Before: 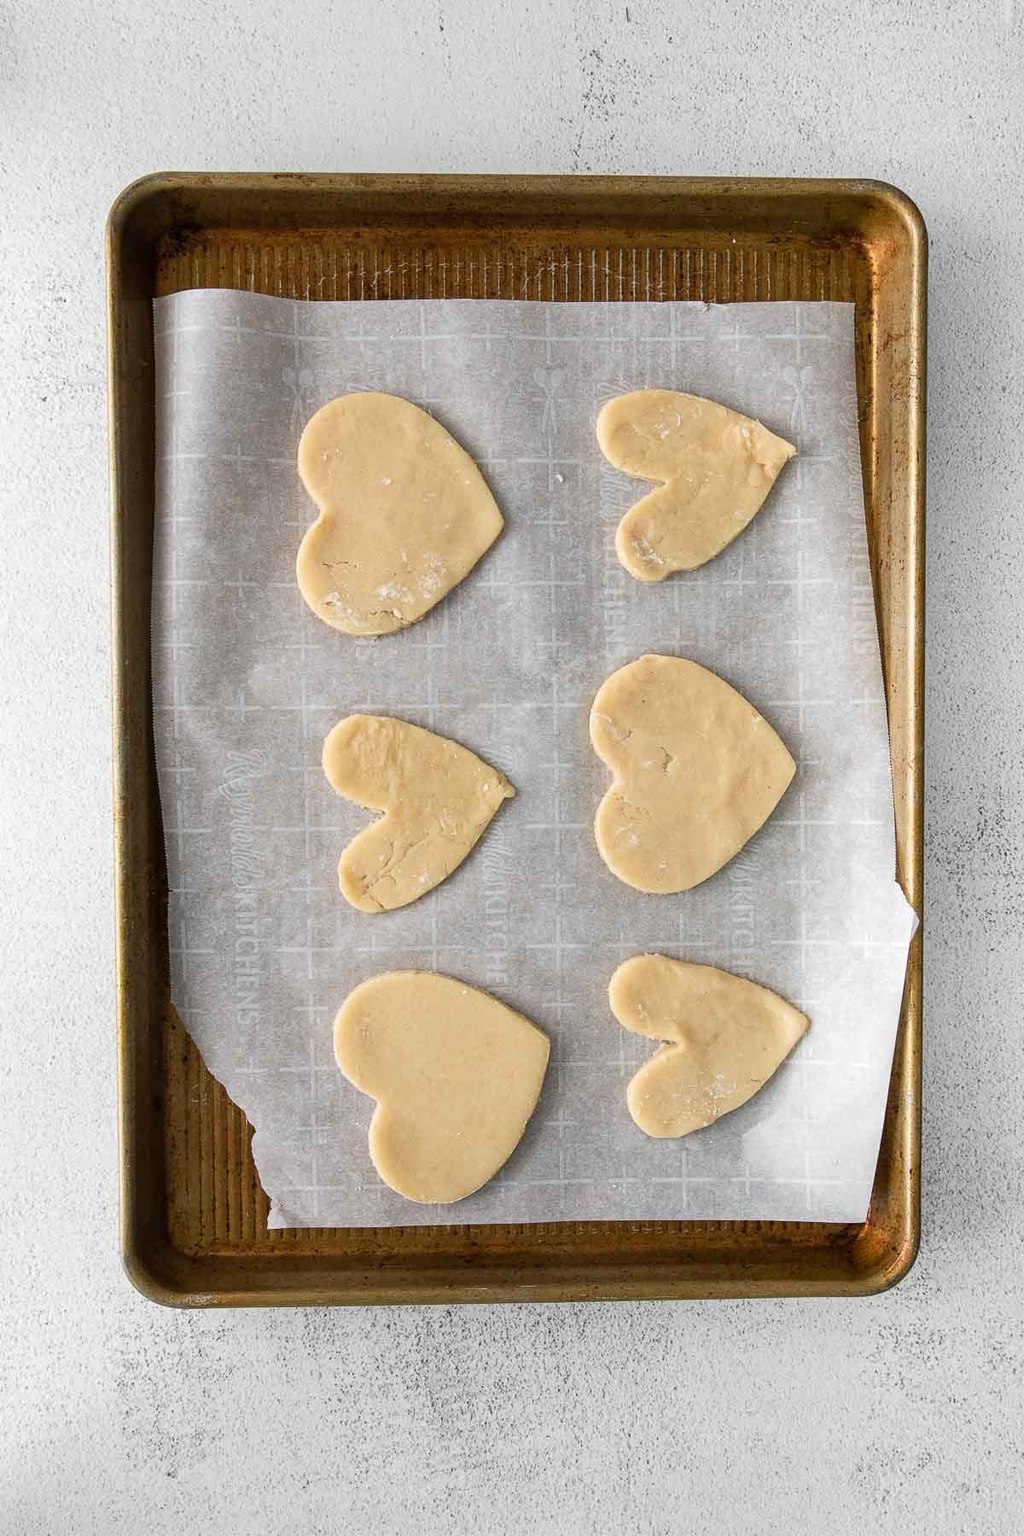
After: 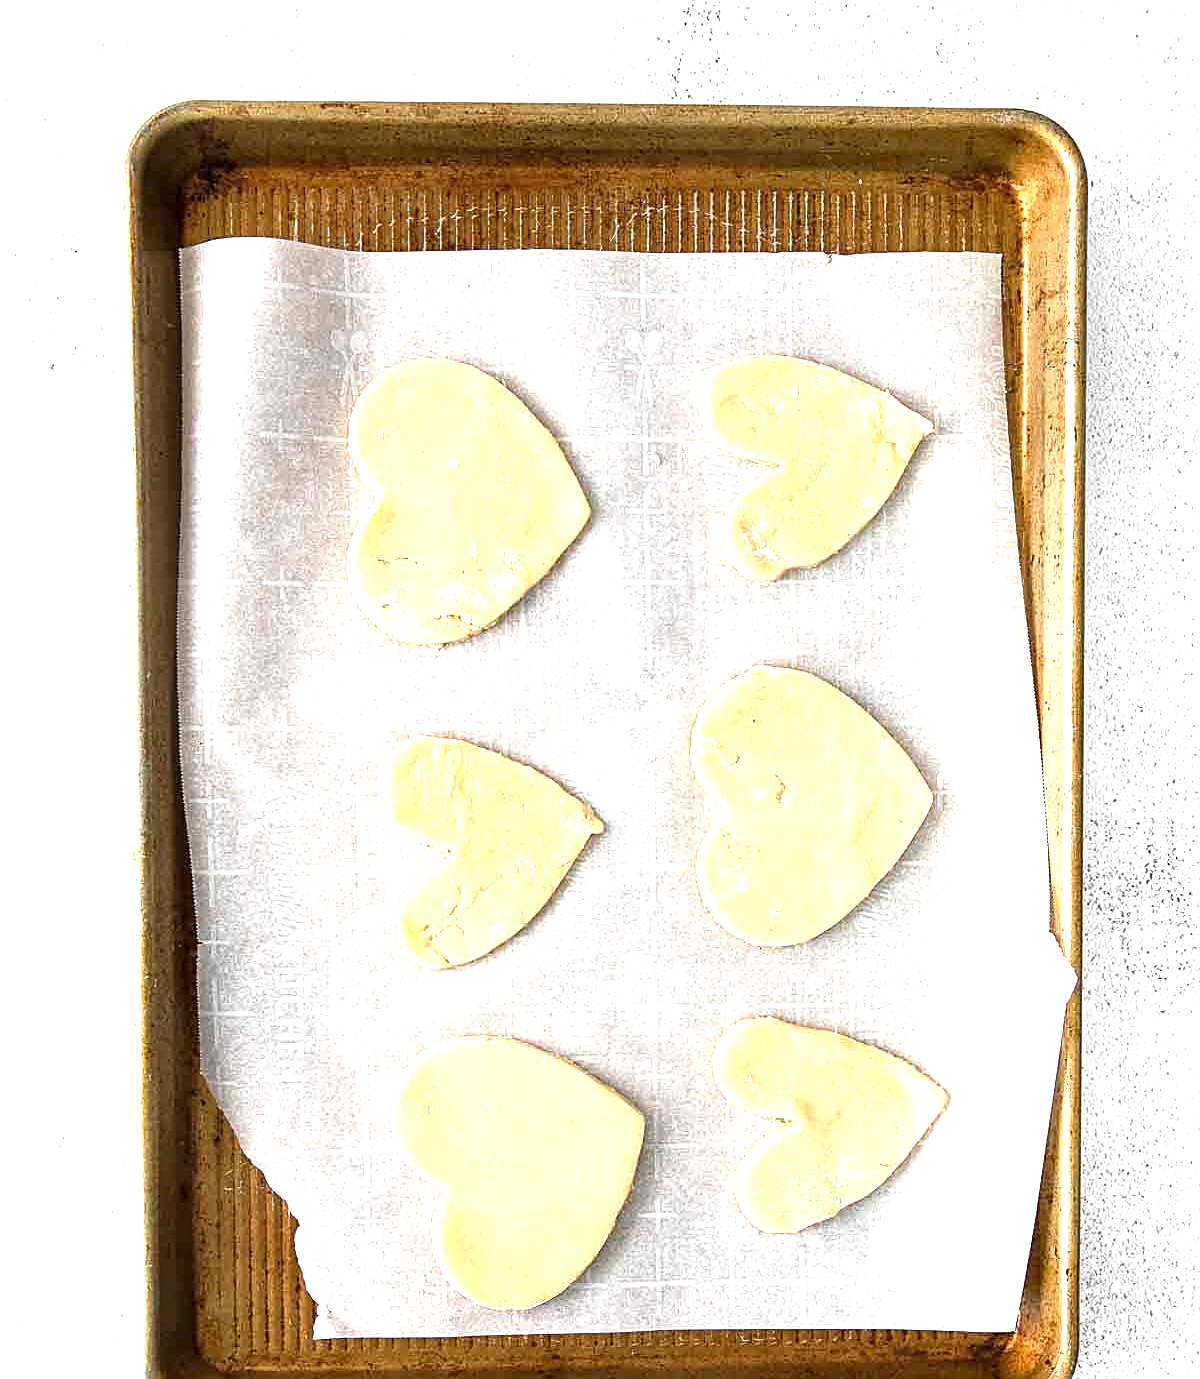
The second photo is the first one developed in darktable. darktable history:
exposure: black level correction 0.001, exposure 1.399 EV, compensate highlight preservation false
crop: top 5.616%, bottom 17.771%
sharpen: on, module defaults
